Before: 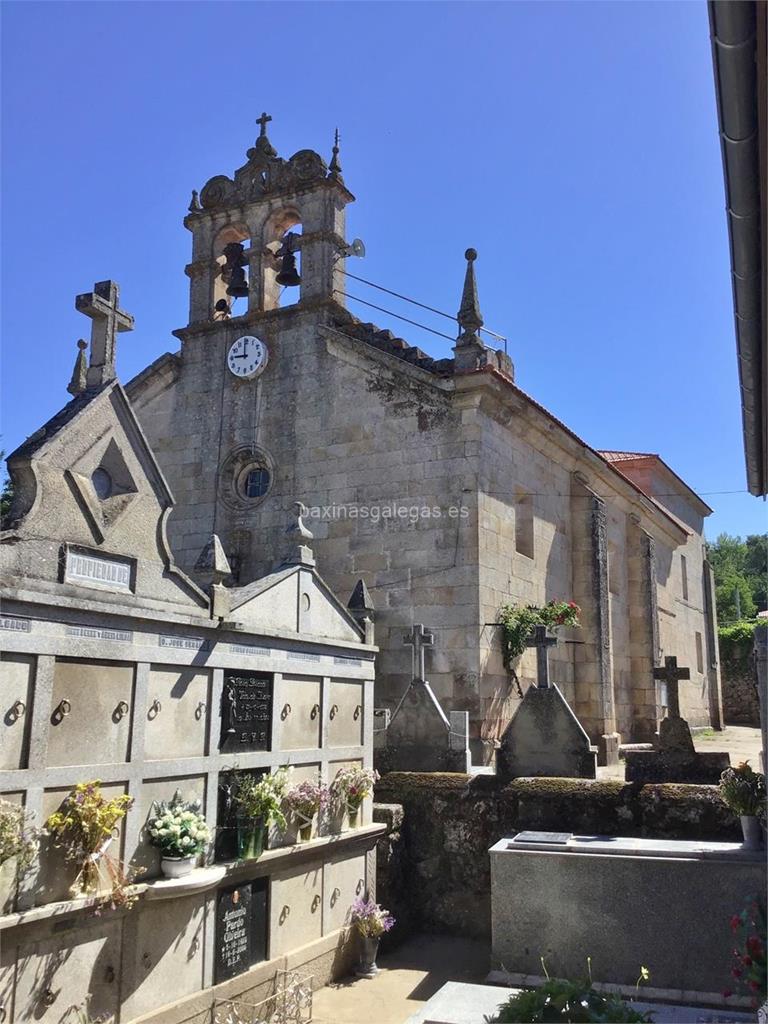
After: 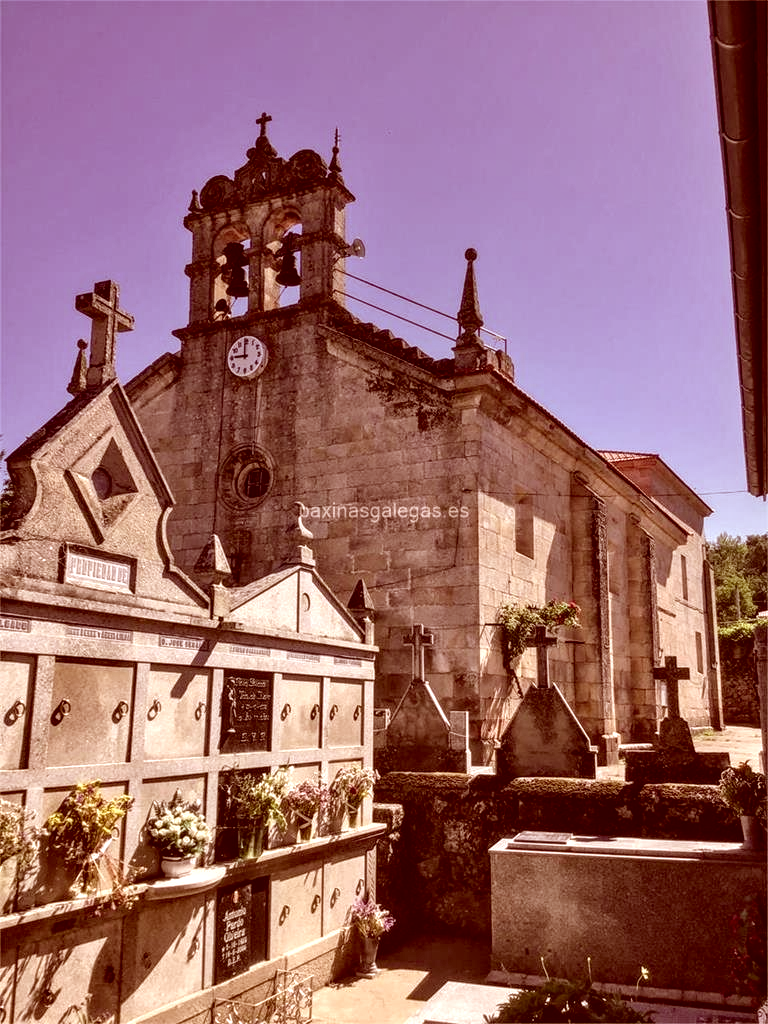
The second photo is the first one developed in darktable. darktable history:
local contrast: highlights 79%, shadows 56%, detail 174%, midtone range 0.428
color correction: highlights a* 9.01, highlights b* 8.95, shadows a* 39.68, shadows b* 39.31, saturation 0.817
